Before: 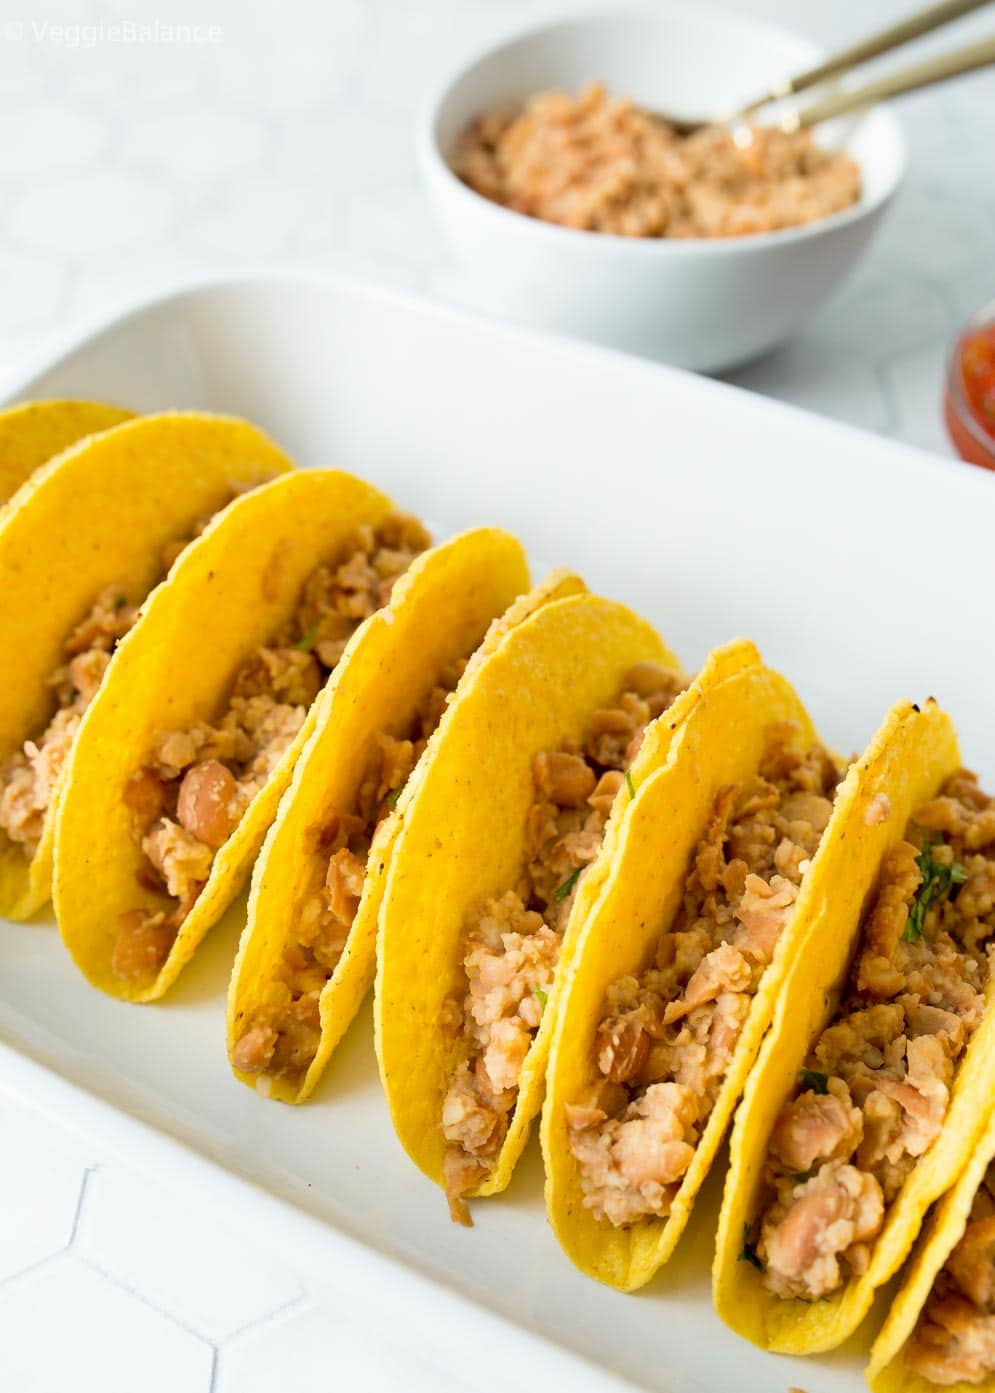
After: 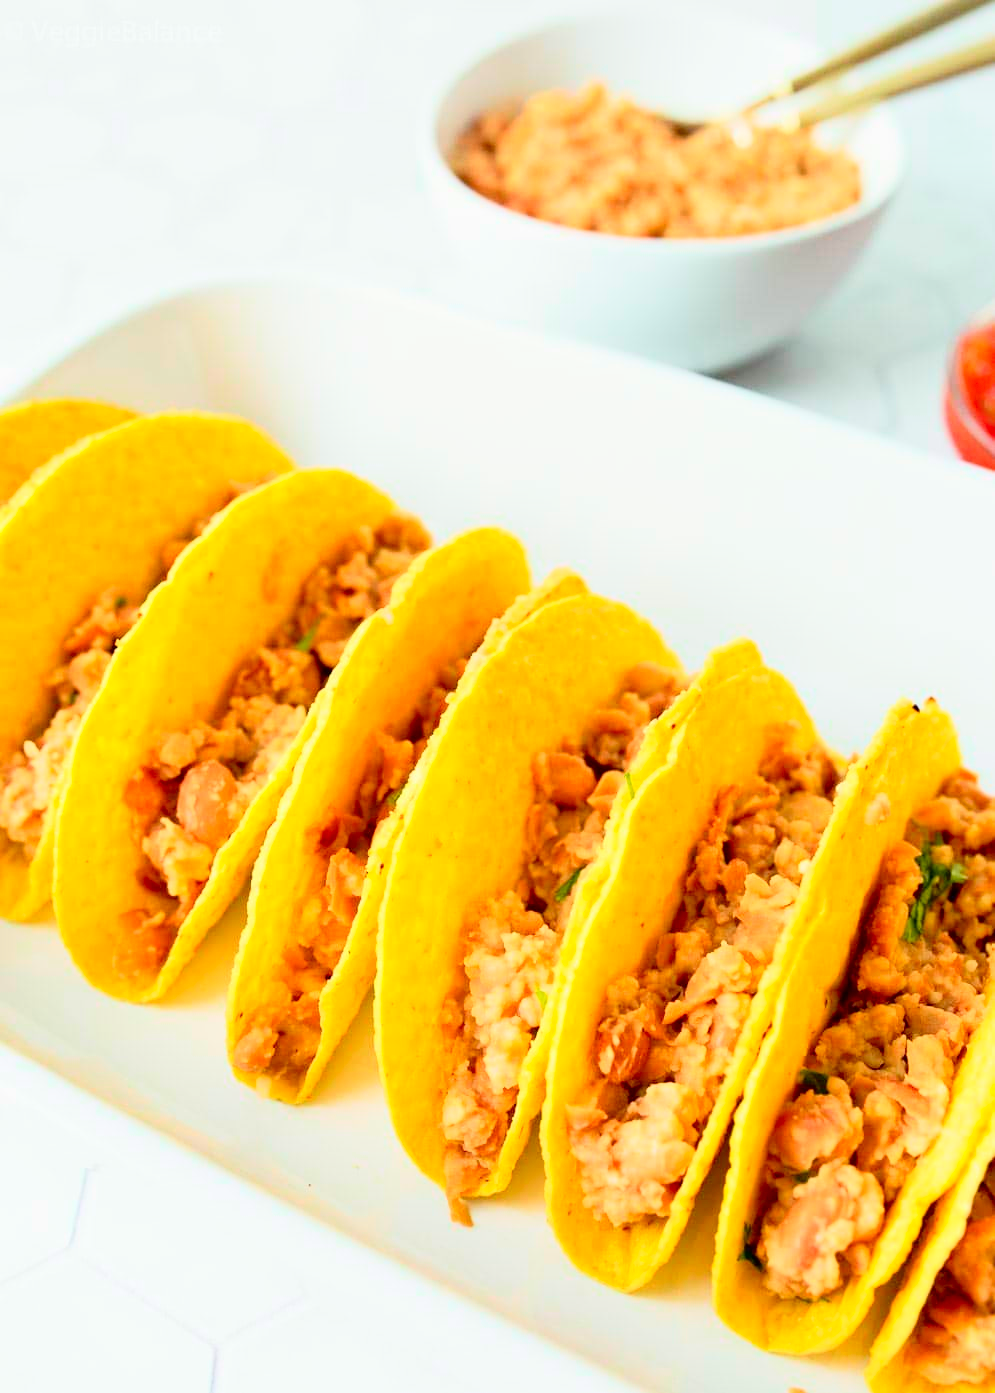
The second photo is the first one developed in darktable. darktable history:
tone curve: curves: ch0 [(0, 0.005) (0.103, 0.097) (0.18, 0.22) (0.378, 0.482) (0.504, 0.631) (0.663, 0.801) (0.834, 0.914) (1, 0.971)]; ch1 [(0, 0) (0.172, 0.123) (0.324, 0.253) (0.396, 0.388) (0.478, 0.461) (0.499, 0.498) (0.545, 0.587) (0.604, 0.692) (0.704, 0.818) (1, 1)]; ch2 [(0, 0) (0.411, 0.424) (0.496, 0.5) (0.521, 0.537) (0.555, 0.585) (0.628, 0.703) (1, 1)], color space Lab, independent channels, preserve colors none
exposure: exposure 0.2 EV, compensate highlight preservation false
